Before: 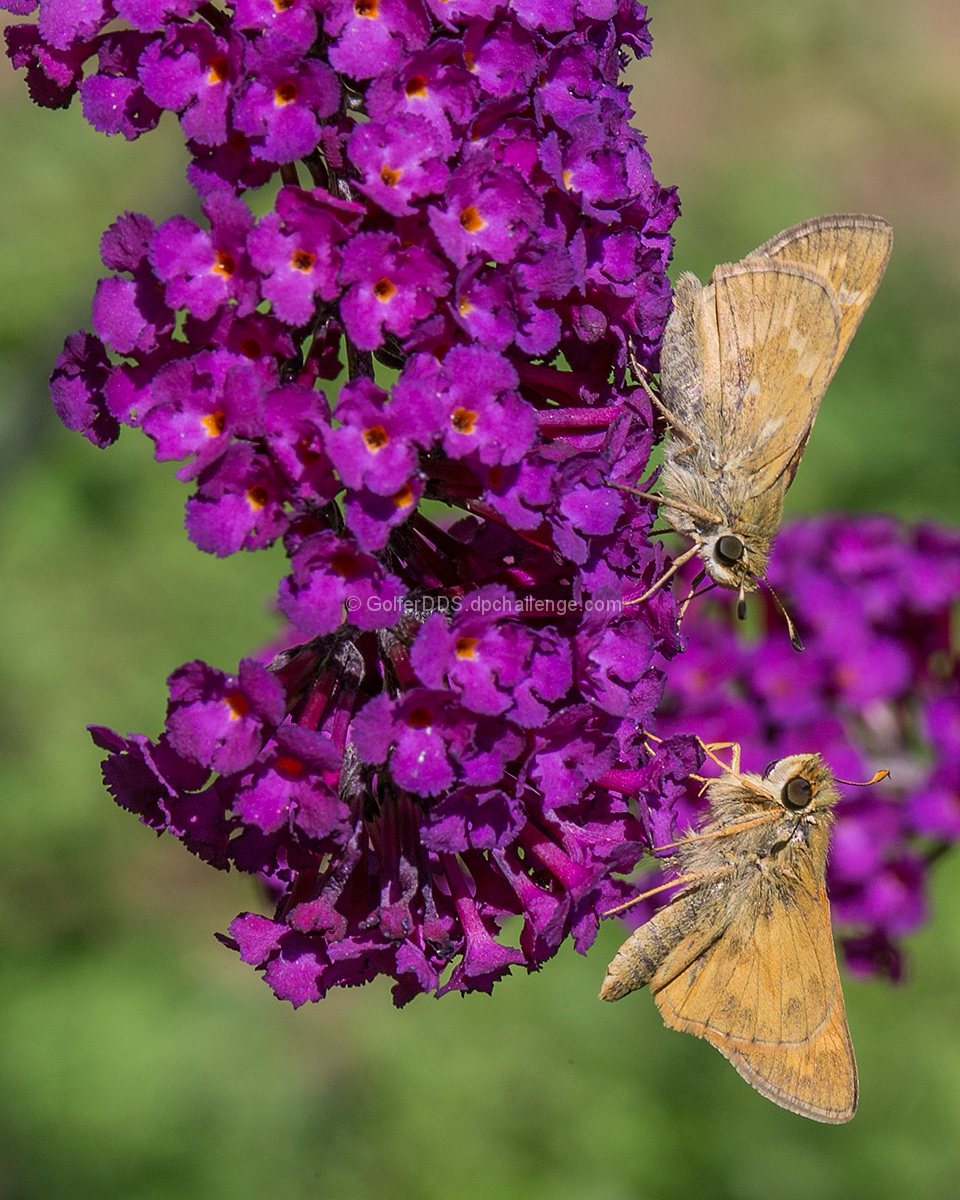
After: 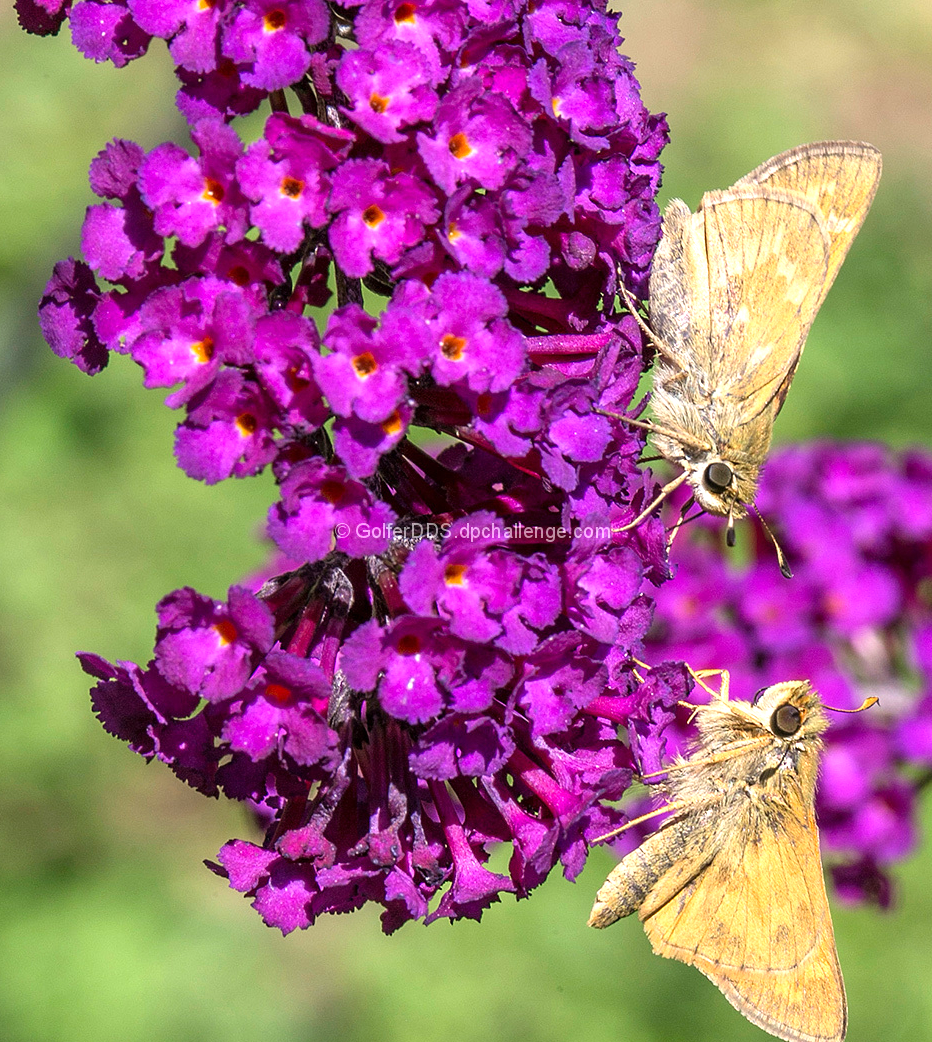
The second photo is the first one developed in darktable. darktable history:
crop: left 1.232%, top 6.089%, right 1.626%, bottom 7.071%
exposure: exposure 0.61 EV, compensate highlight preservation false
tone equalizer: -8 EV -0.38 EV, -7 EV -0.401 EV, -6 EV -0.304 EV, -5 EV -0.186 EV, -3 EV 0.256 EV, -2 EV 0.321 EV, -1 EV 0.379 EV, +0 EV 0.414 EV
